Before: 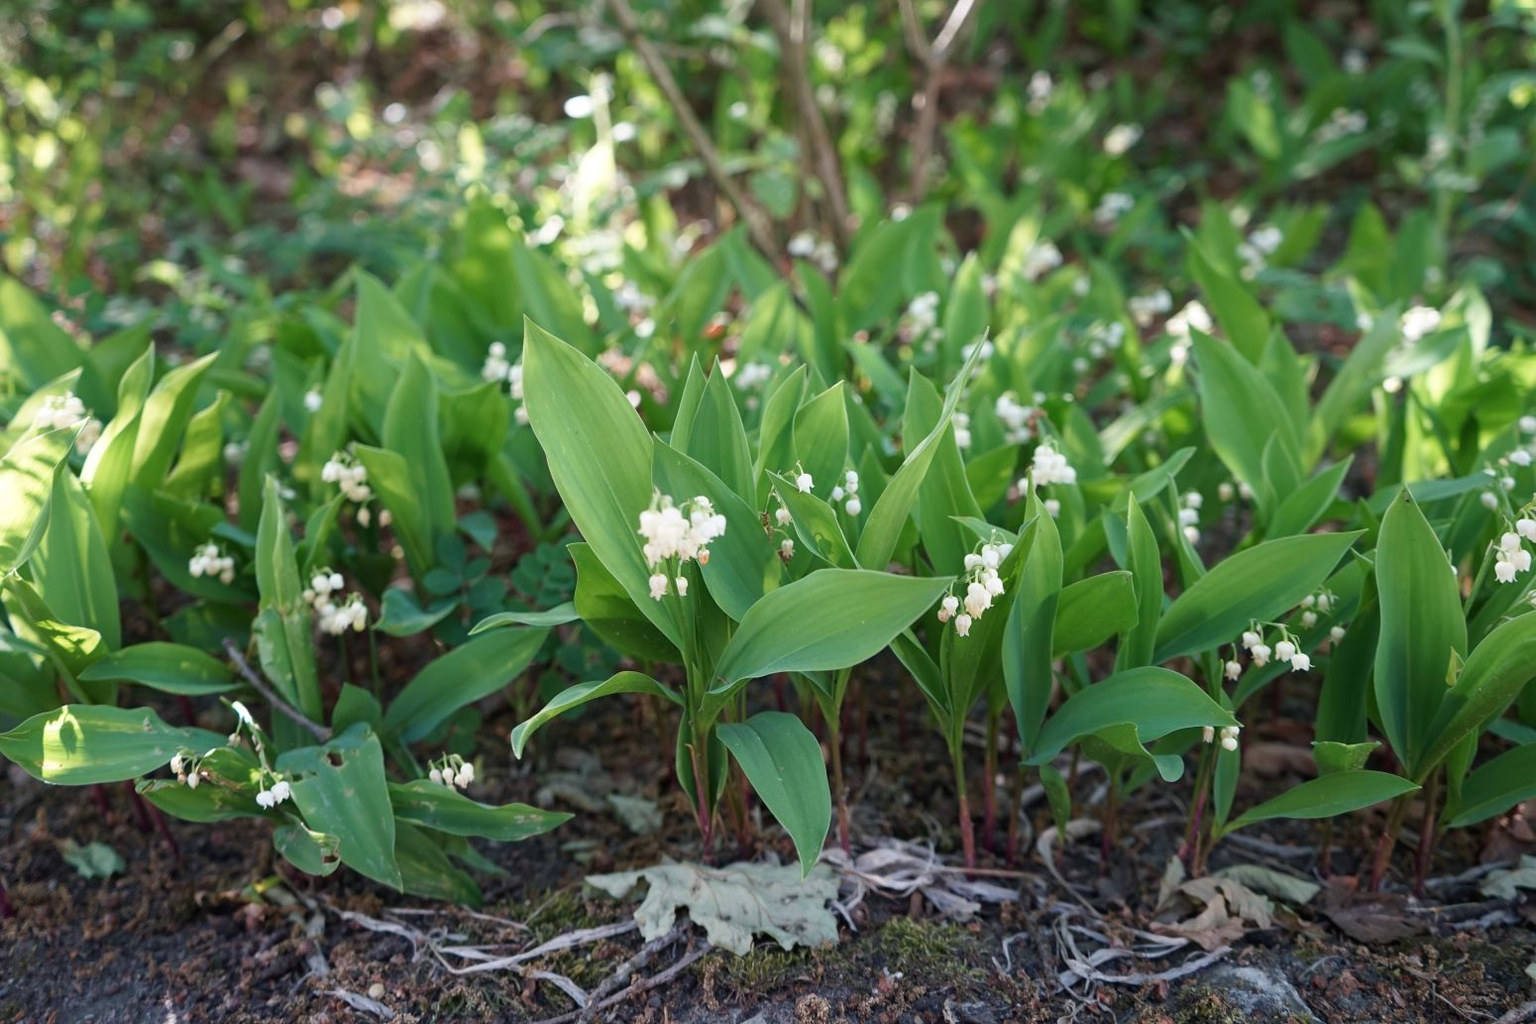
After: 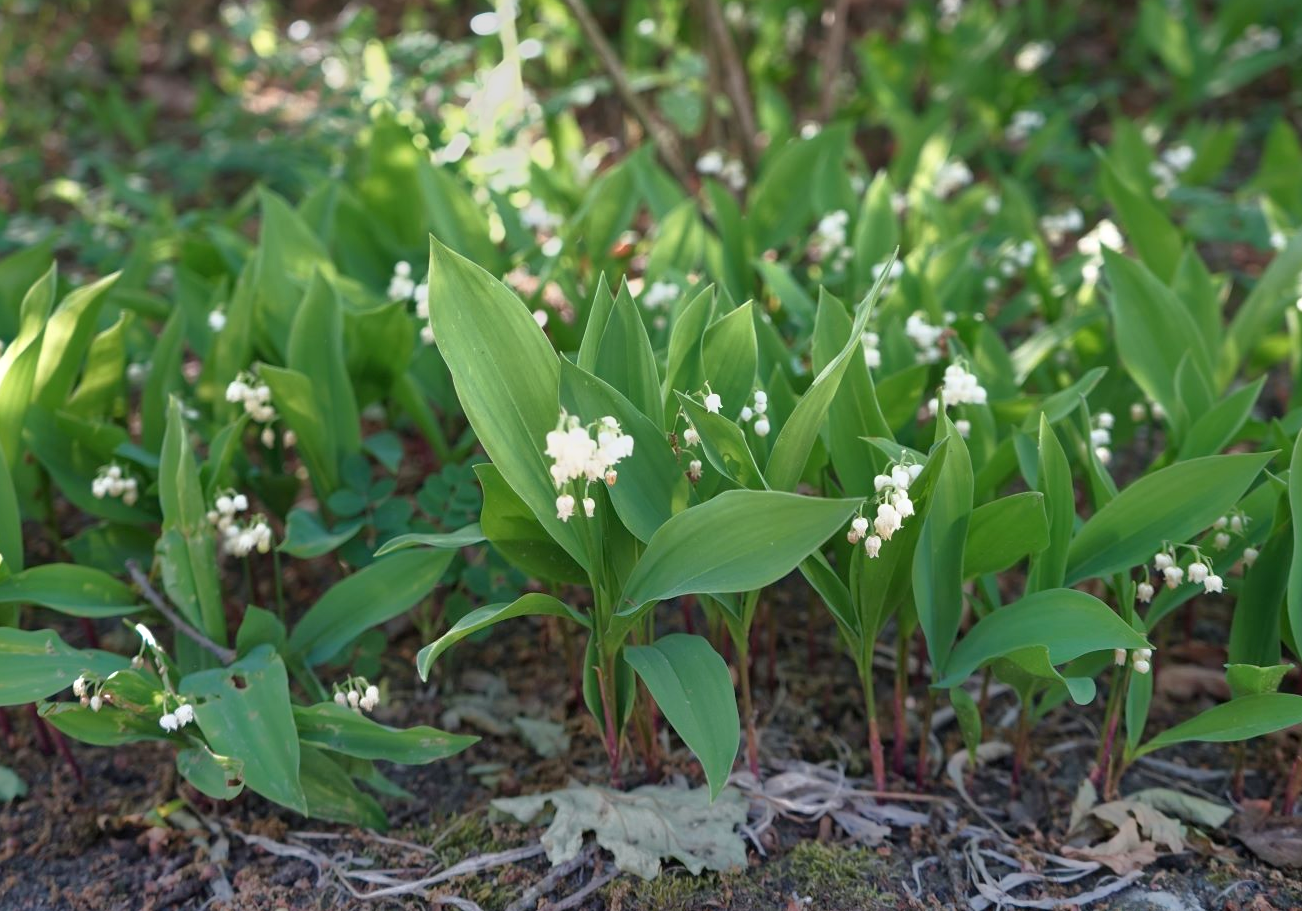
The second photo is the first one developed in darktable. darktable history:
crop: left 6.446%, top 8.188%, right 9.538%, bottom 3.548%
tone equalizer: -7 EV -0.63 EV, -6 EV 1 EV, -5 EV -0.45 EV, -4 EV 0.43 EV, -3 EV 0.41 EV, -2 EV 0.15 EV, -1 EV -0.15 EV, +0 EV -0.39 EV, smoothing diameter 25%, edges refinement/feathering 10, preserve details guided filter
